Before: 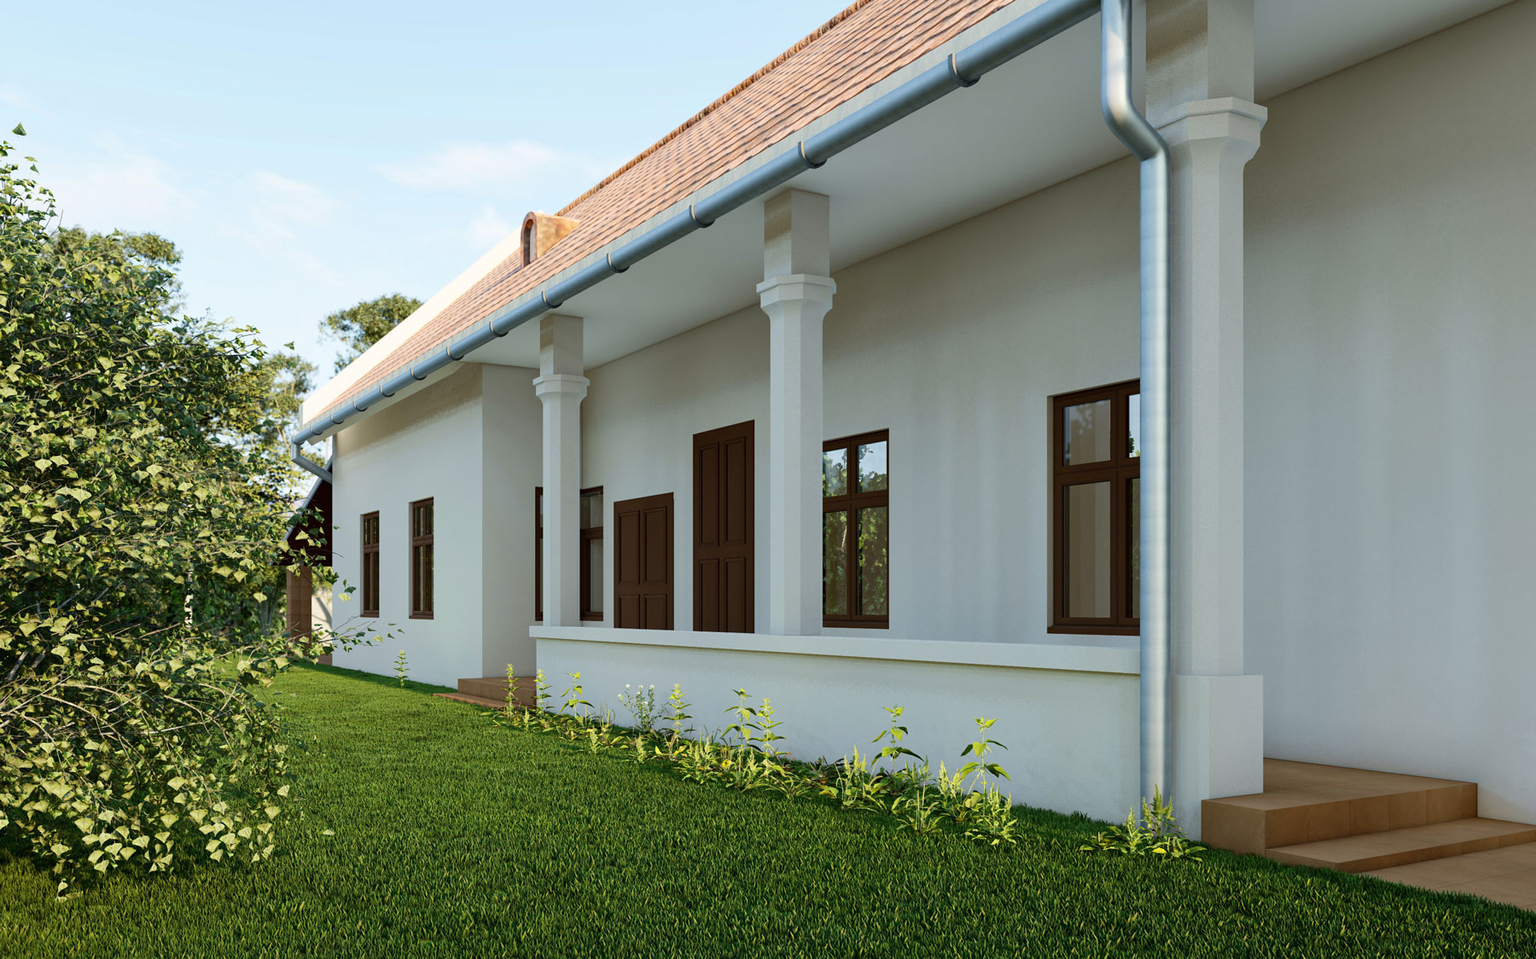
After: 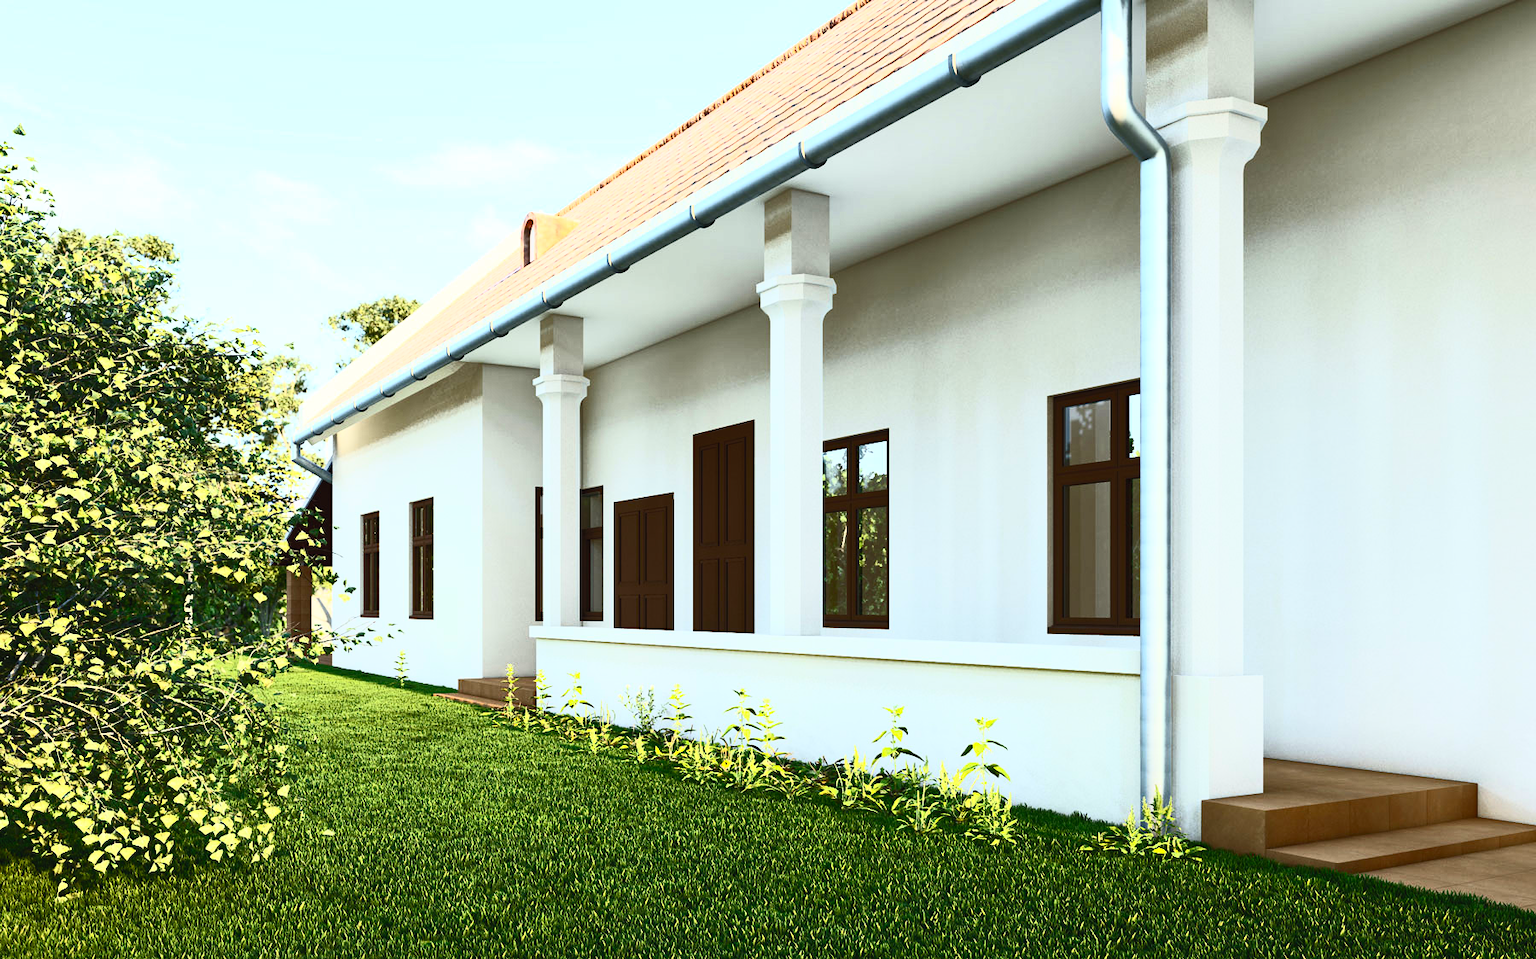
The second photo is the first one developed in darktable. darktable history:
contrast brightness saturation: contrast 0.818, brightness 0.604, saturation 0.606
color correction: highlights b* 0.038, saturation 0.828
